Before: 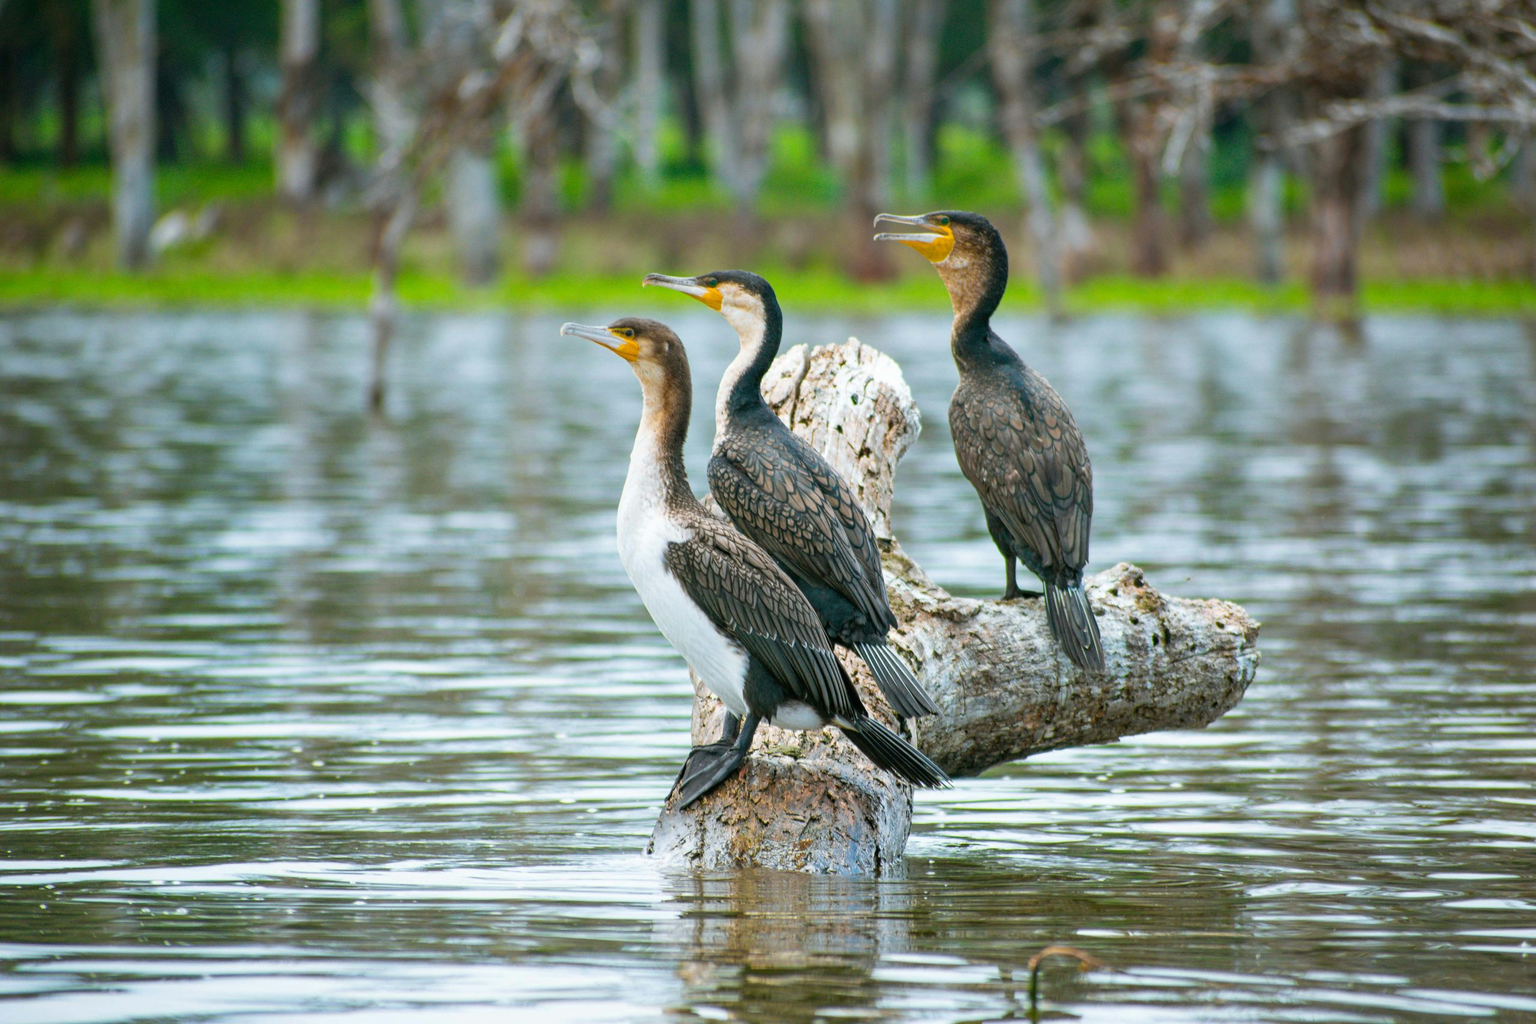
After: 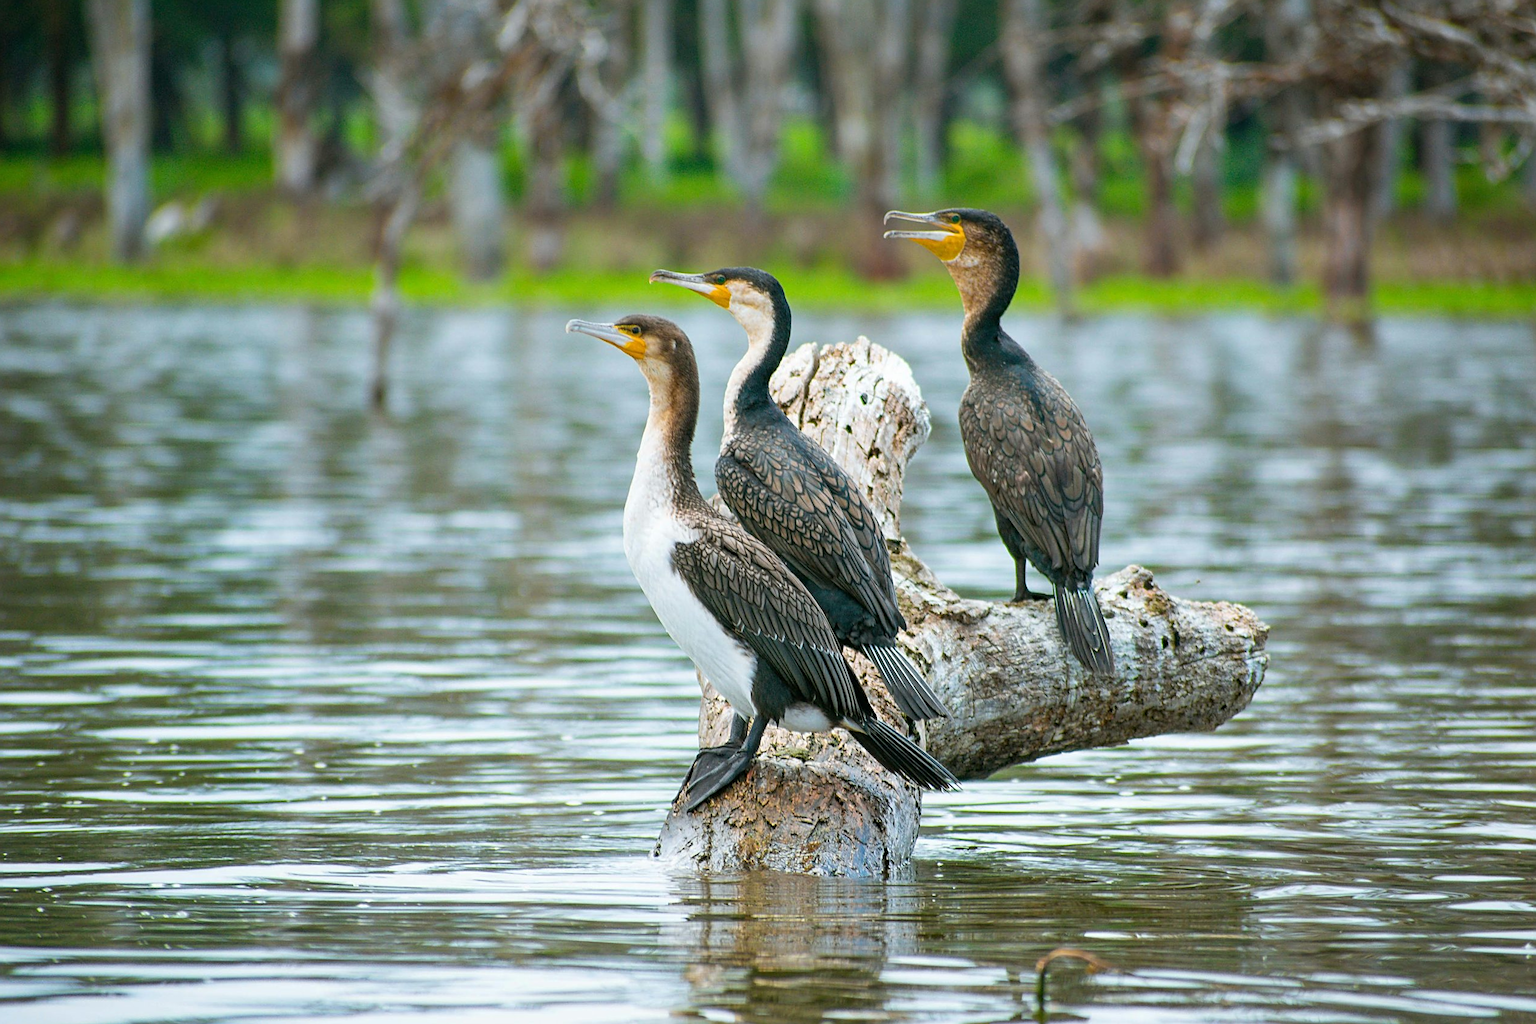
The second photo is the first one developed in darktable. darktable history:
rotate and perspective: rotation 0.174°, lens shift (vertical) 0.013, lens shift (horizontal) 0.019, shear 0.001, automatic cropping original format, crop left 0.007, crop right 0.991, crop top 0.016, crop bottom 0.997
sharpen: on, module defaults
